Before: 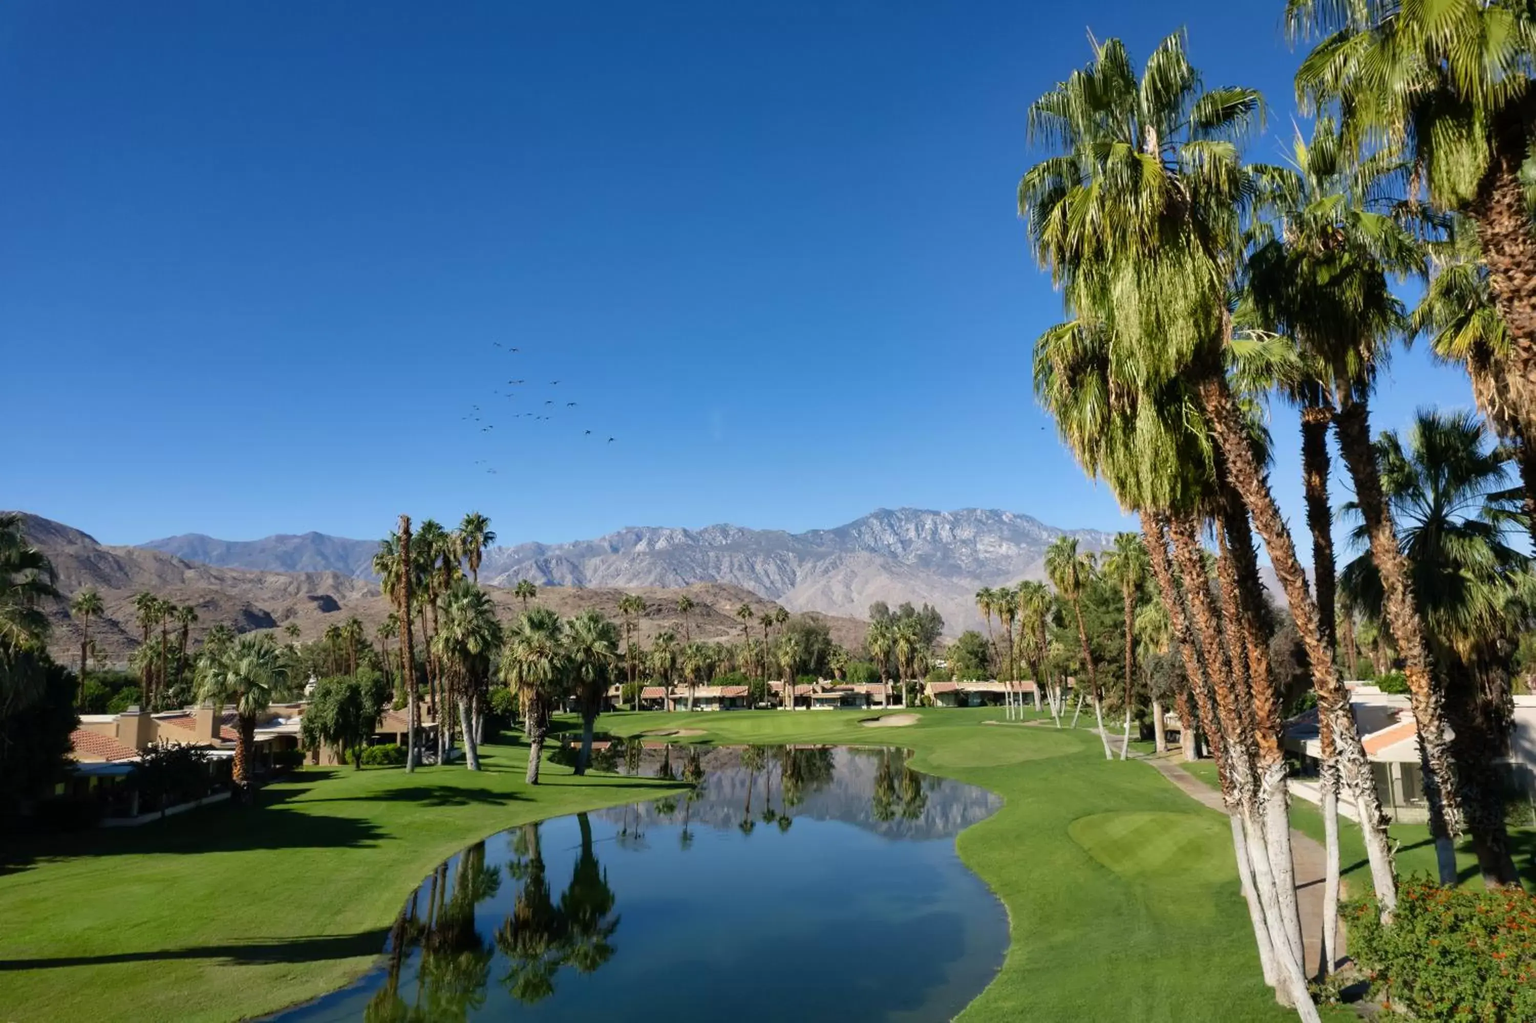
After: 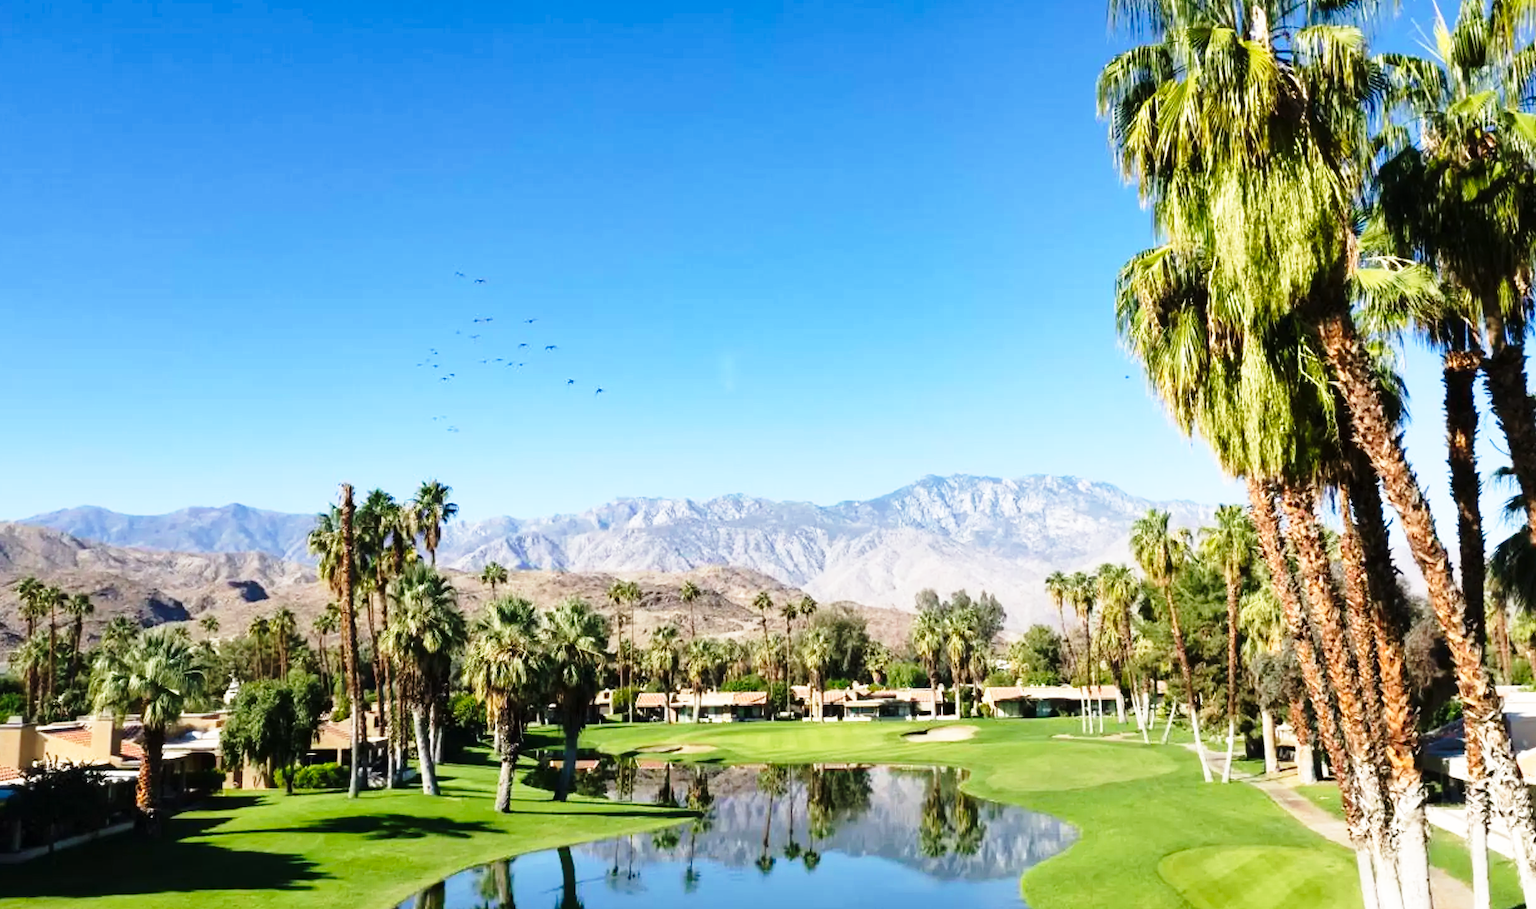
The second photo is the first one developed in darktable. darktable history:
base curve: curves: ch0 [(0, 0) (0.026, 0.03) (0.109, 0.232) (0.351, 0.748) (0.669, 0.968) (1, 1)], preserve colors none
crop: left 7.928%, top 11.807%, right 10.274%, bottom 15.438%
